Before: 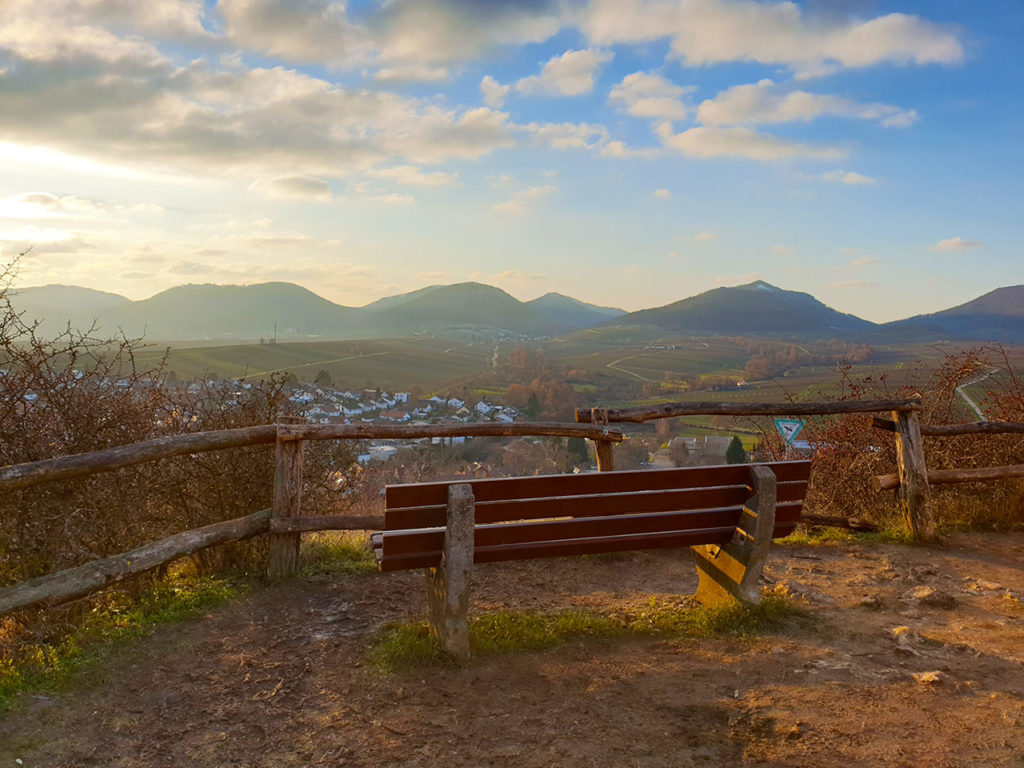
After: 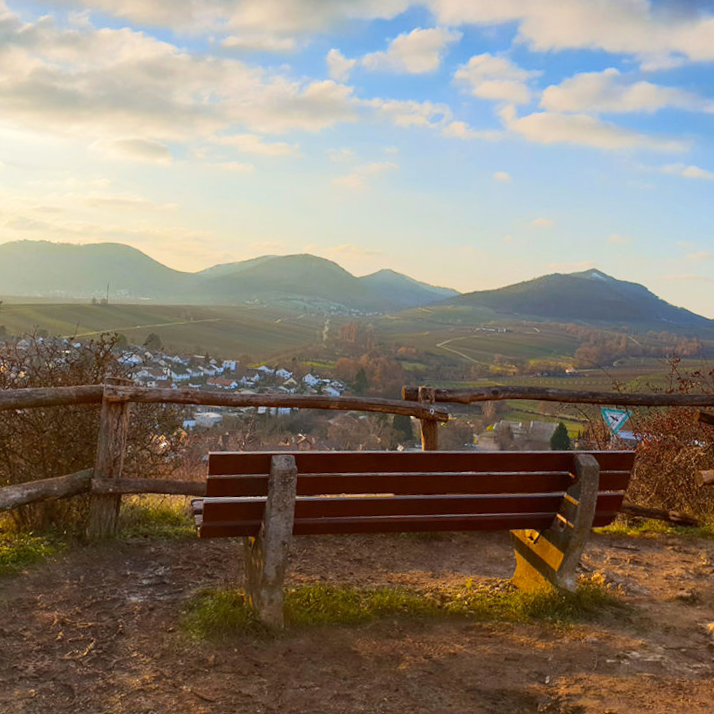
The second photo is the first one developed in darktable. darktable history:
crop and rotate: angle -3.27°, left 14.277%, top 0.028%, right 10.766%, bottom 0.028%
tone curve: curves: ch0 [(0.016, 0.023) (0.248, 0.252) (0.732, 0.797) (1, 1)], color space Lab, linked channels, preserve colors none
